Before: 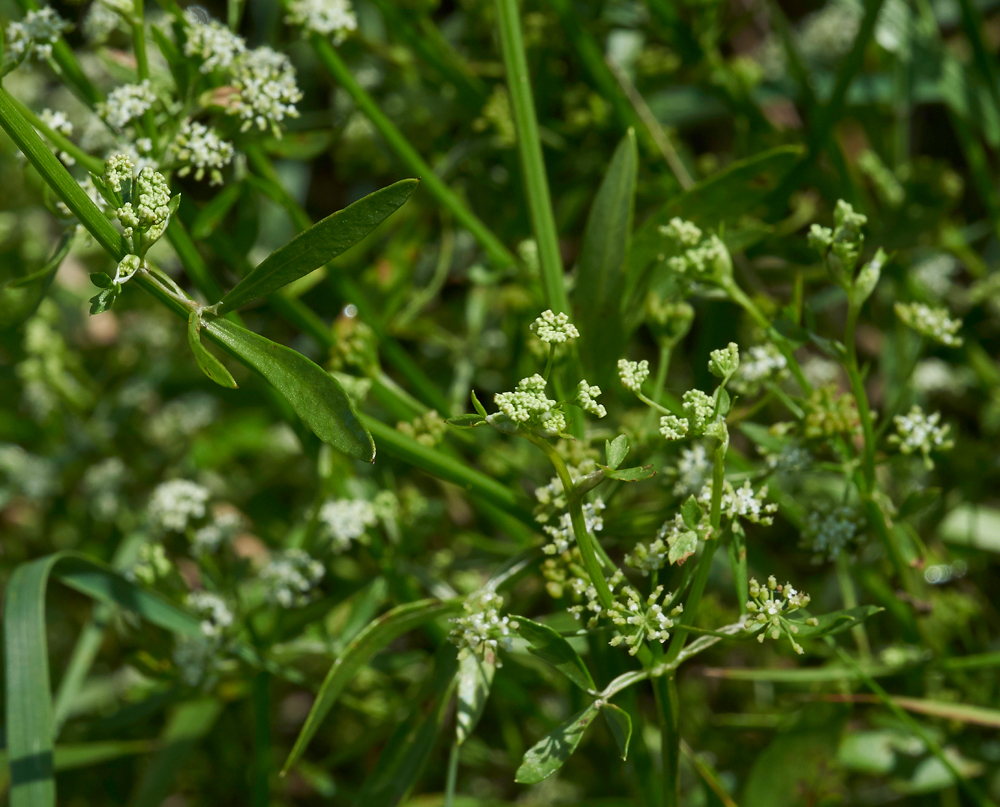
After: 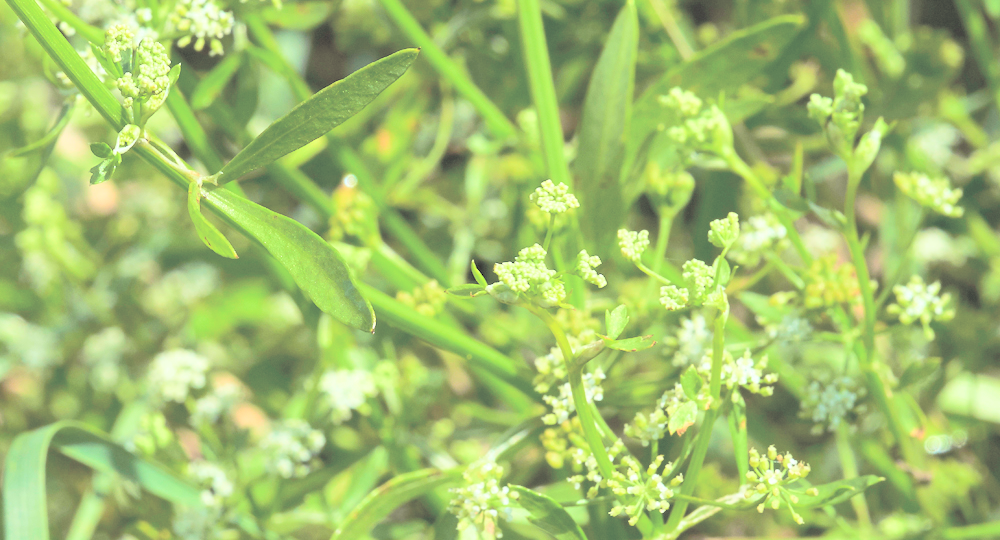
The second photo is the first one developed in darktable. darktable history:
crop: top 16.224%, bottom 16.77%
contrast brightness saturation: brightness 0.986
base curve: curves: ch0 [(0, 0) (0.032, 0.037) (0.105, 0.228) (0.435, 0.76) (0.856, 0.983) (1, 1)]
